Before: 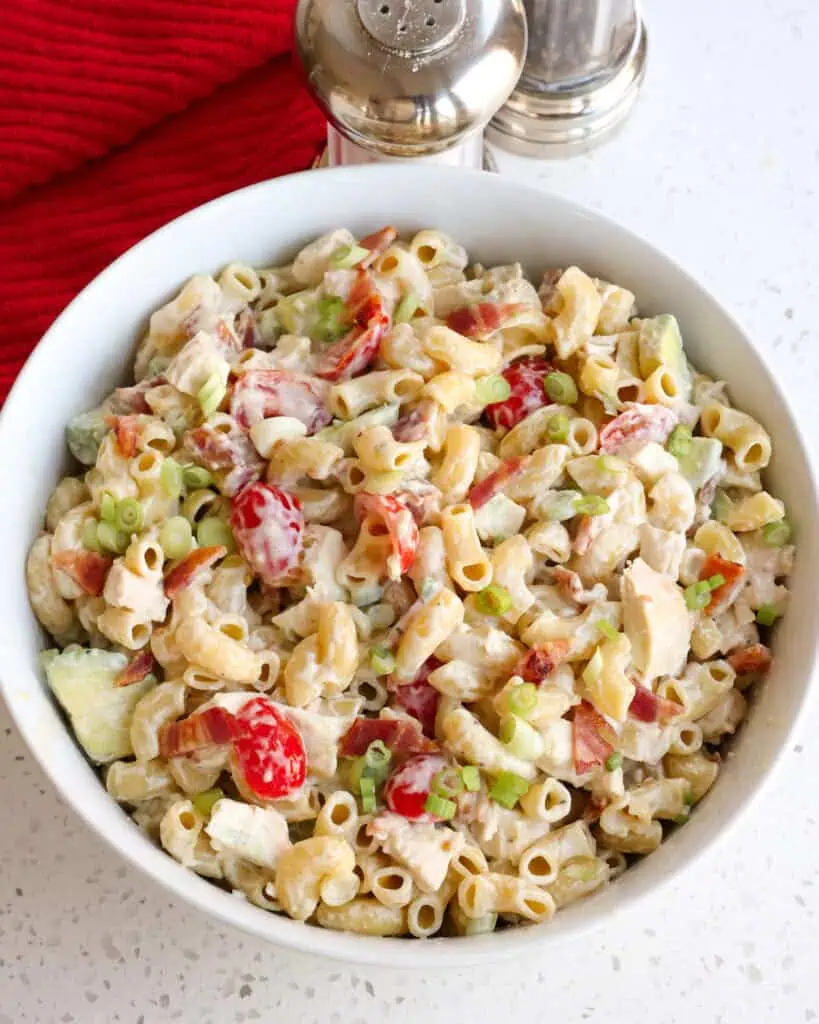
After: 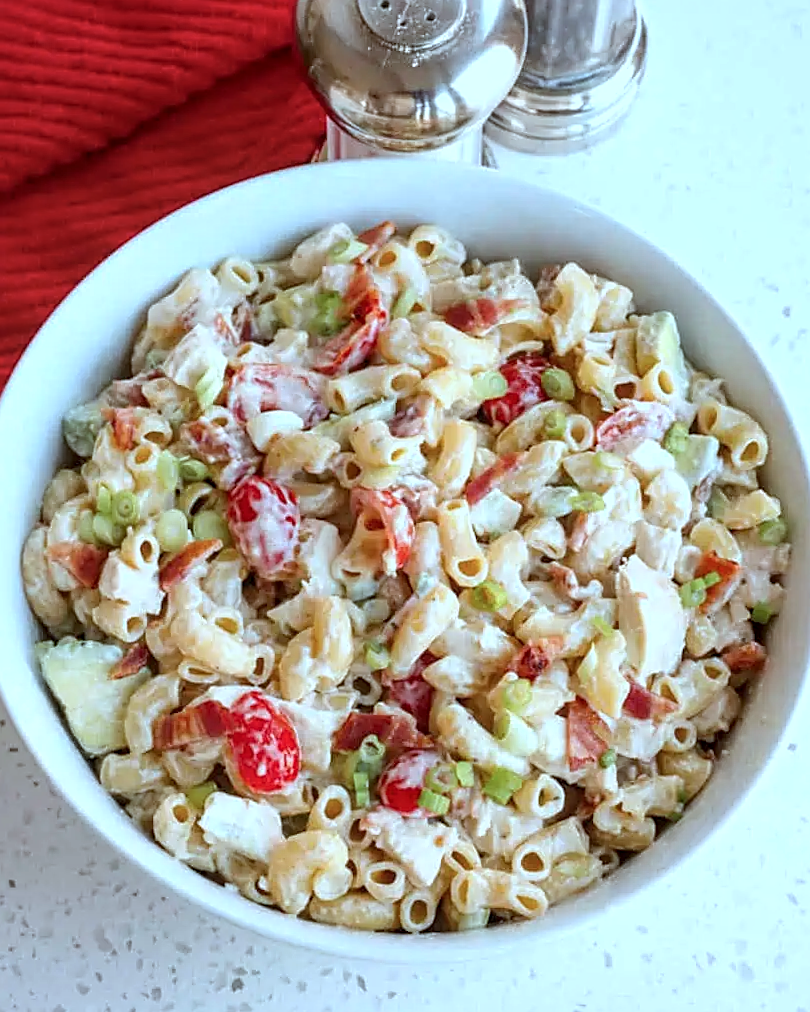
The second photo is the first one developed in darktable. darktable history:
color correction: highlights a* -9.73, highlights b* -21.22
crop and rotate: angle -0.5°
local contrast: on, module defaults
sharpen: on, module defaults
